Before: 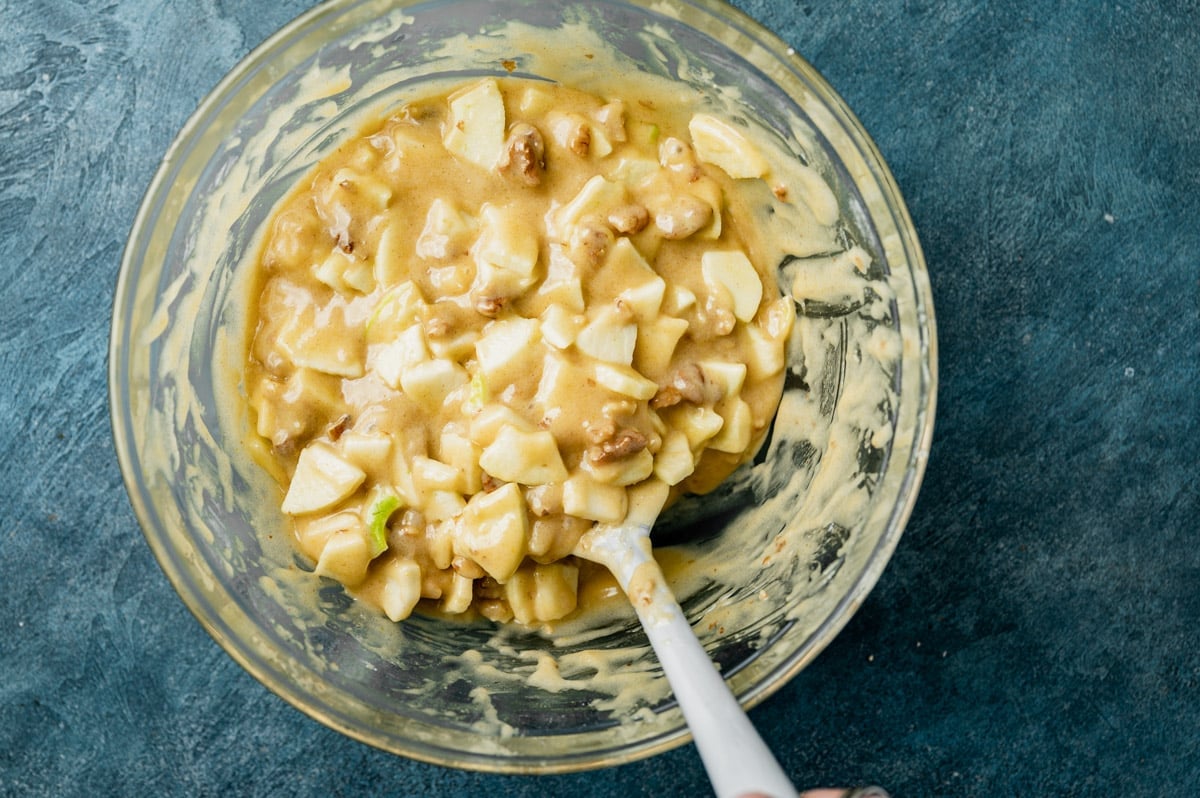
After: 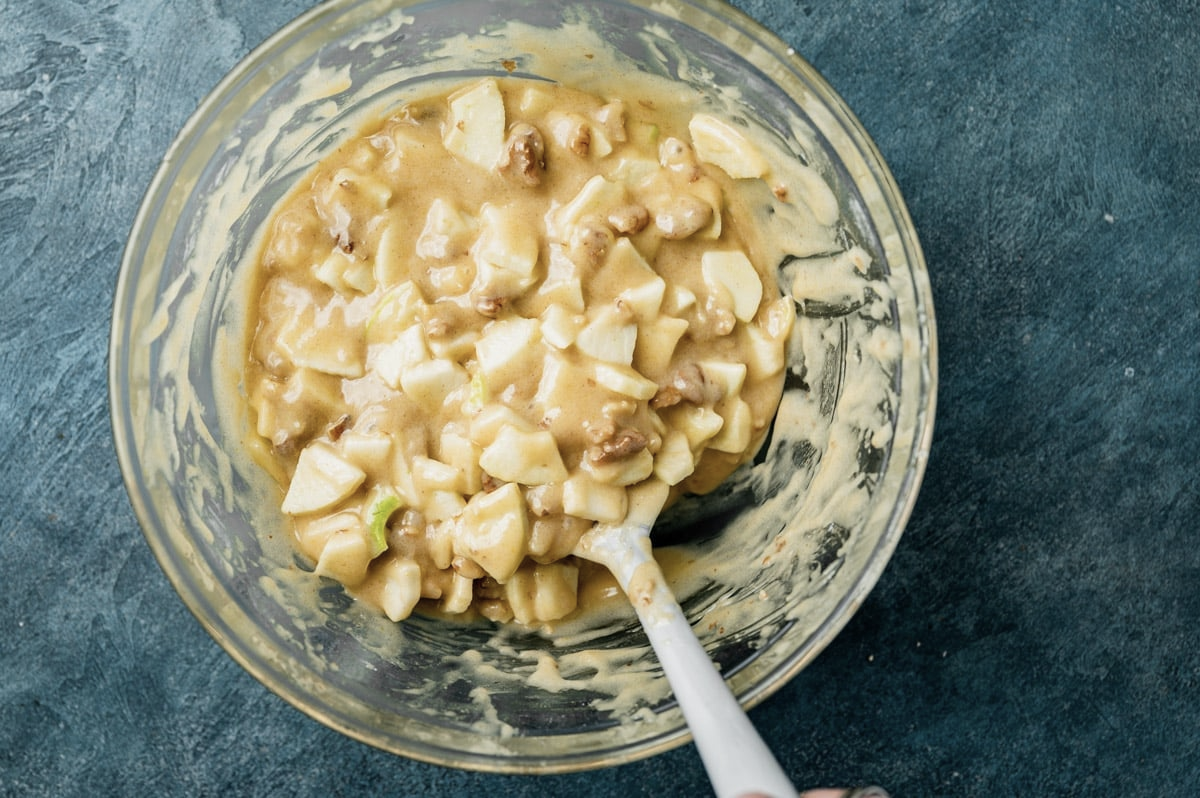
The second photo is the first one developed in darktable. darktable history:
color correction: highlights b* -0.024, saturation 0.769
